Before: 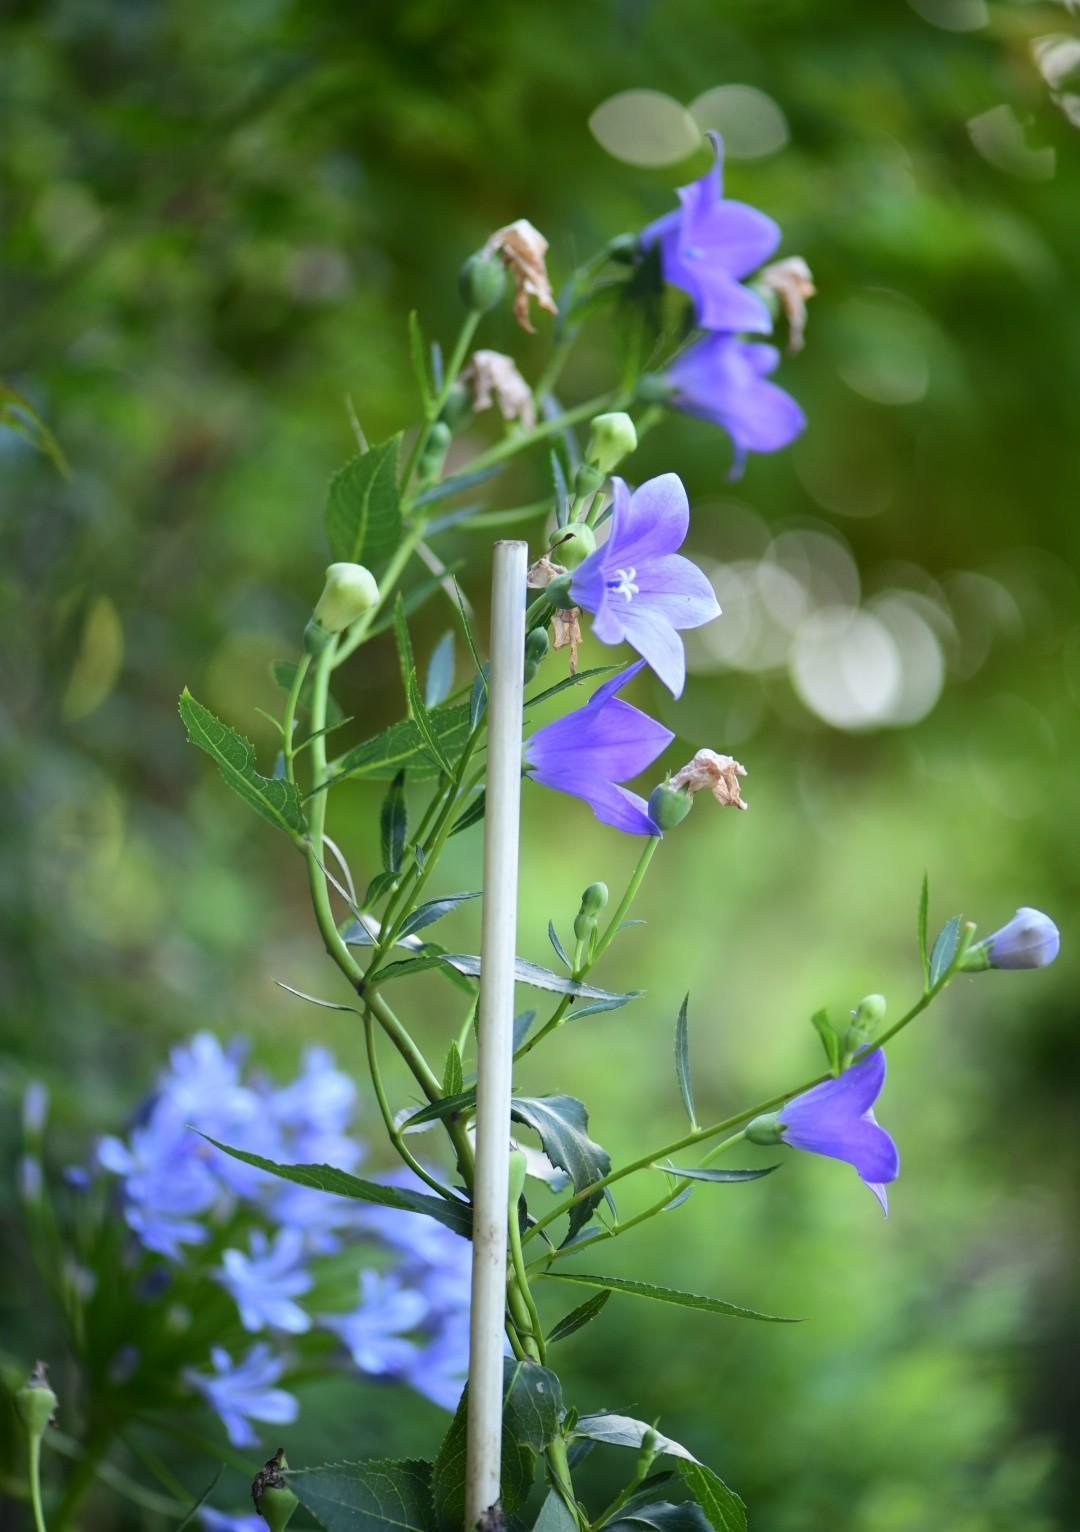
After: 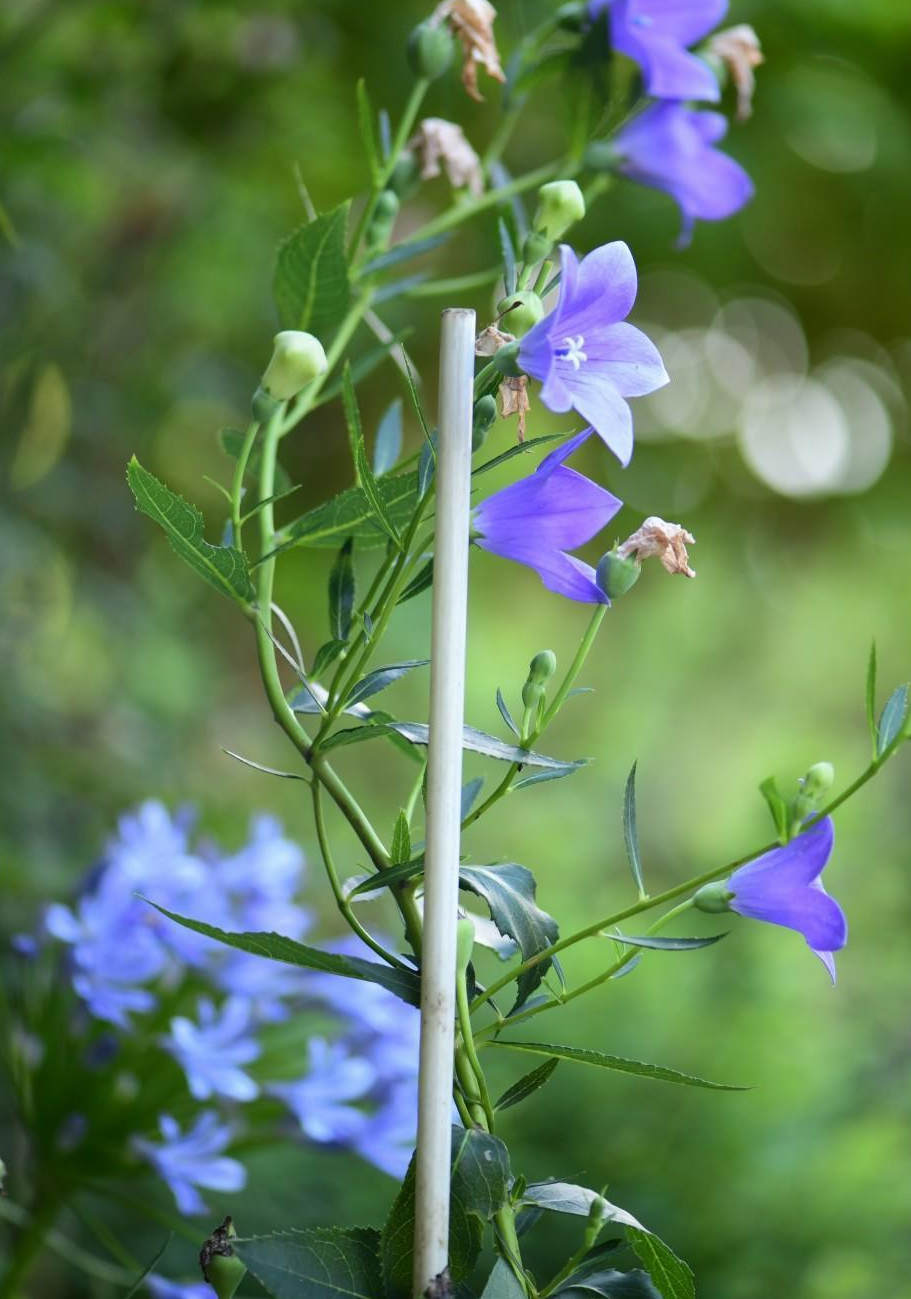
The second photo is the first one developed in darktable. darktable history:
exposure: exposure -0.019 EV, compensate highlight preservation false
crop and rotate: left 4.865%, top 15.184%, right 10.715%
